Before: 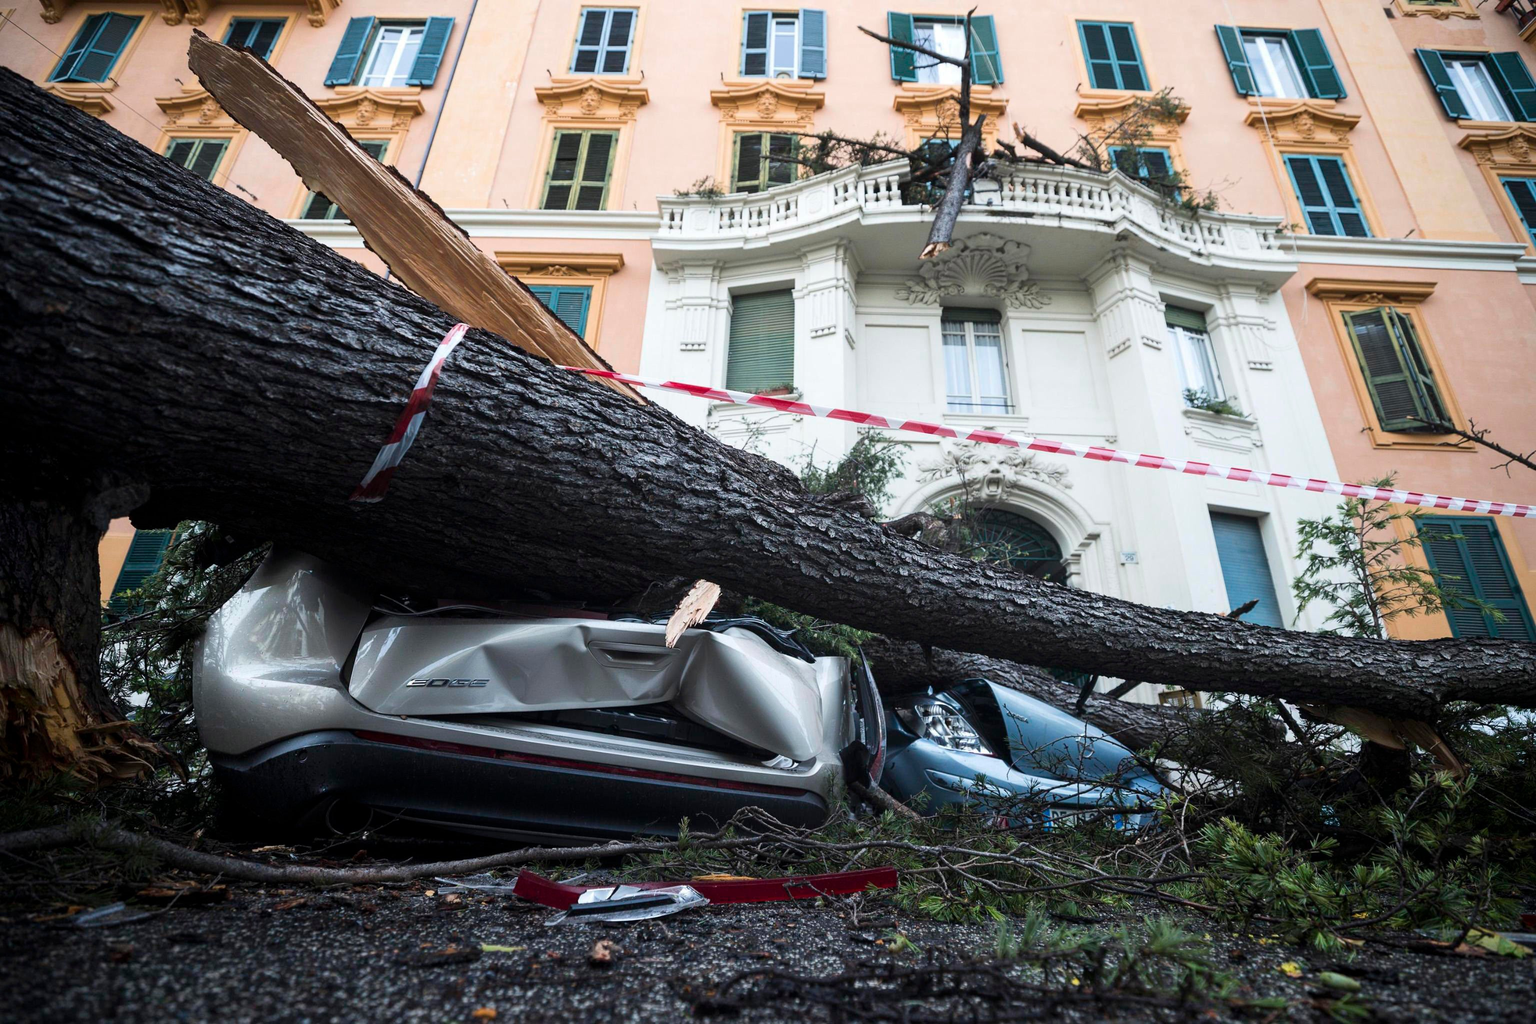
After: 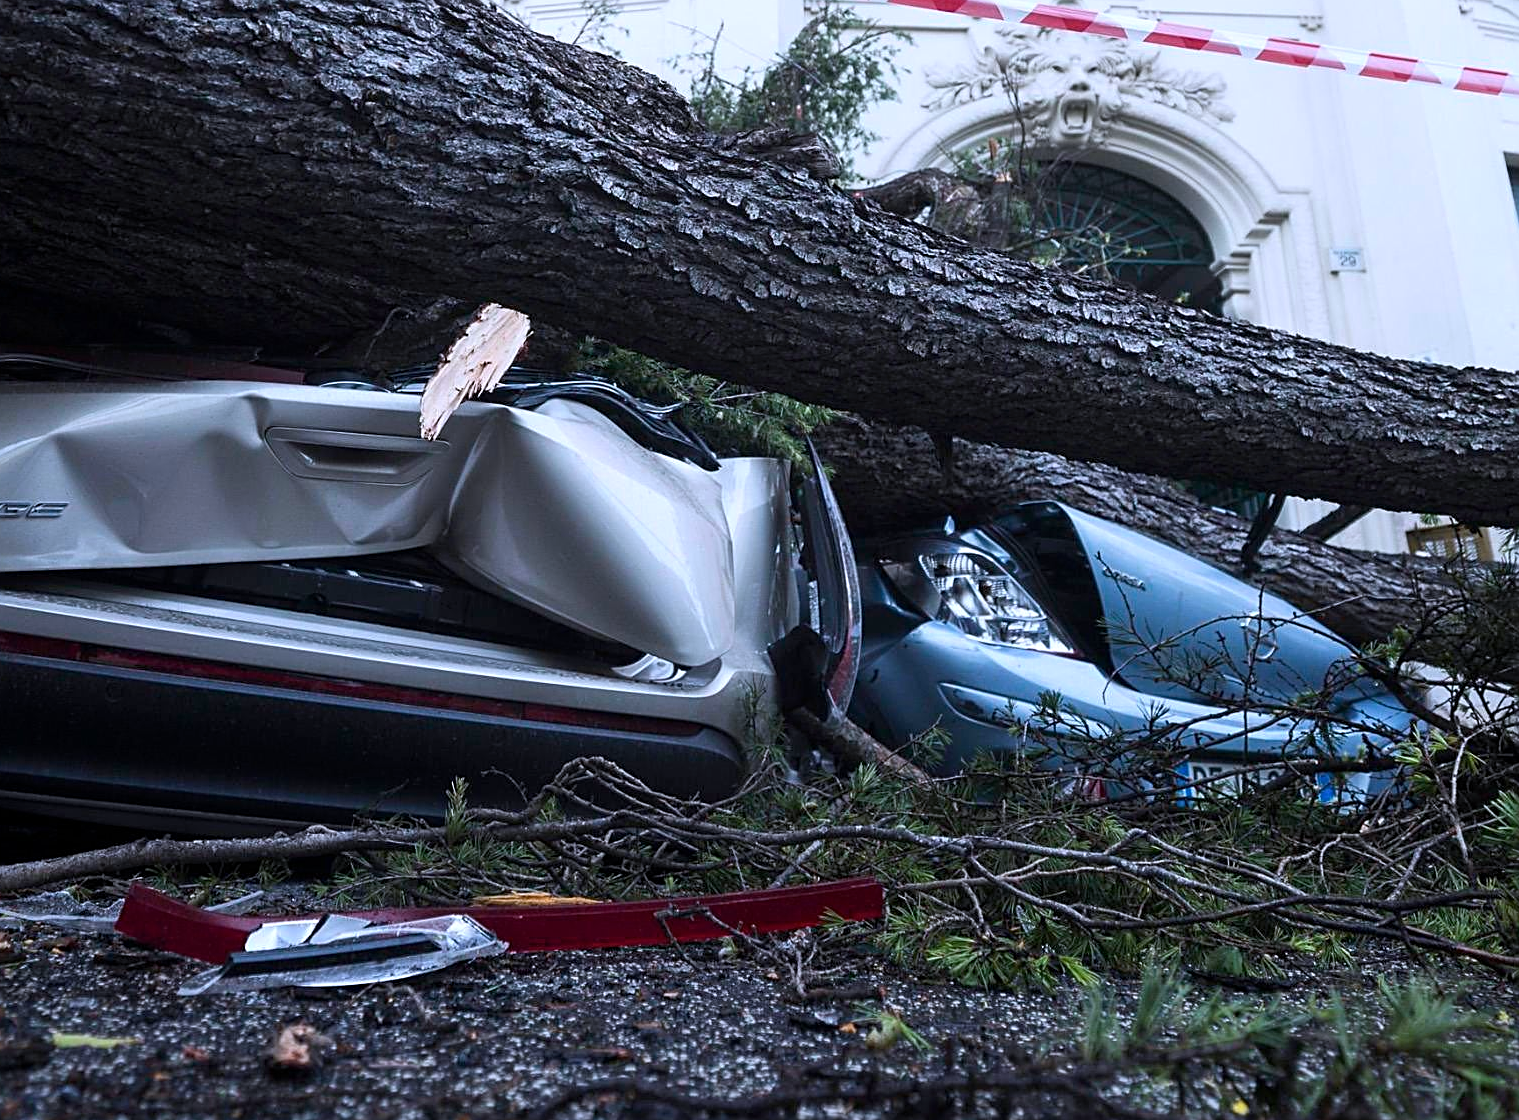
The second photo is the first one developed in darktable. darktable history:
crop: left 29.672%, top 41.786%, right 20.851%, bottom 3.487%
sharpen: on, module defaults
white balance: red 0.967, blue 1.119, emerald 0.756
